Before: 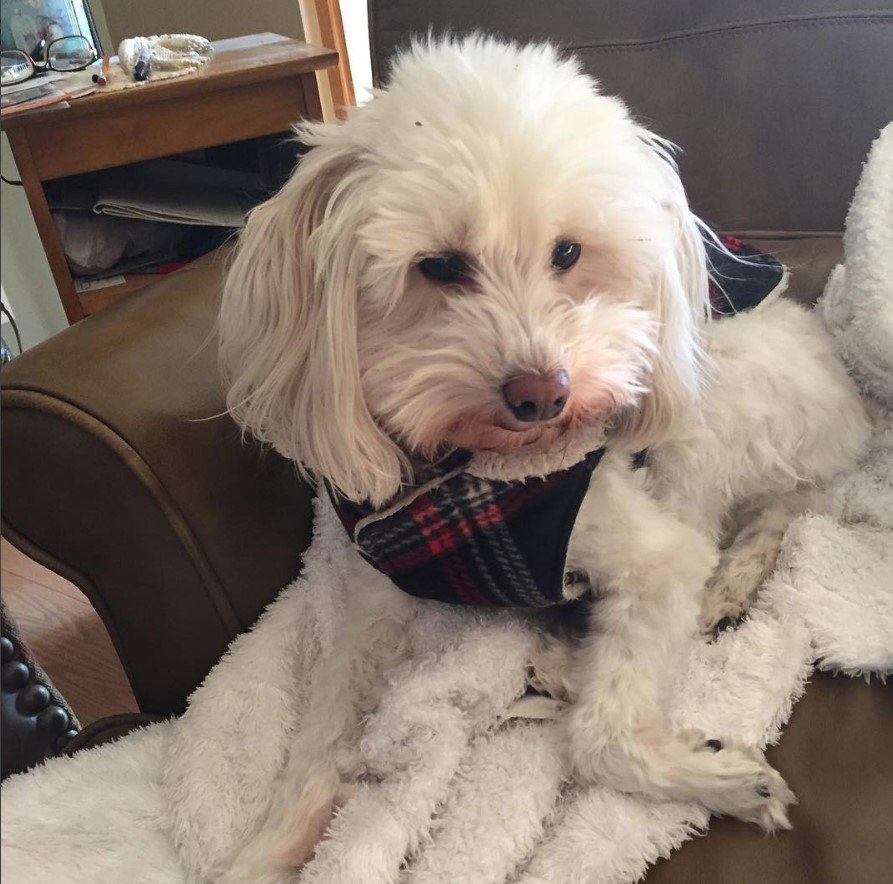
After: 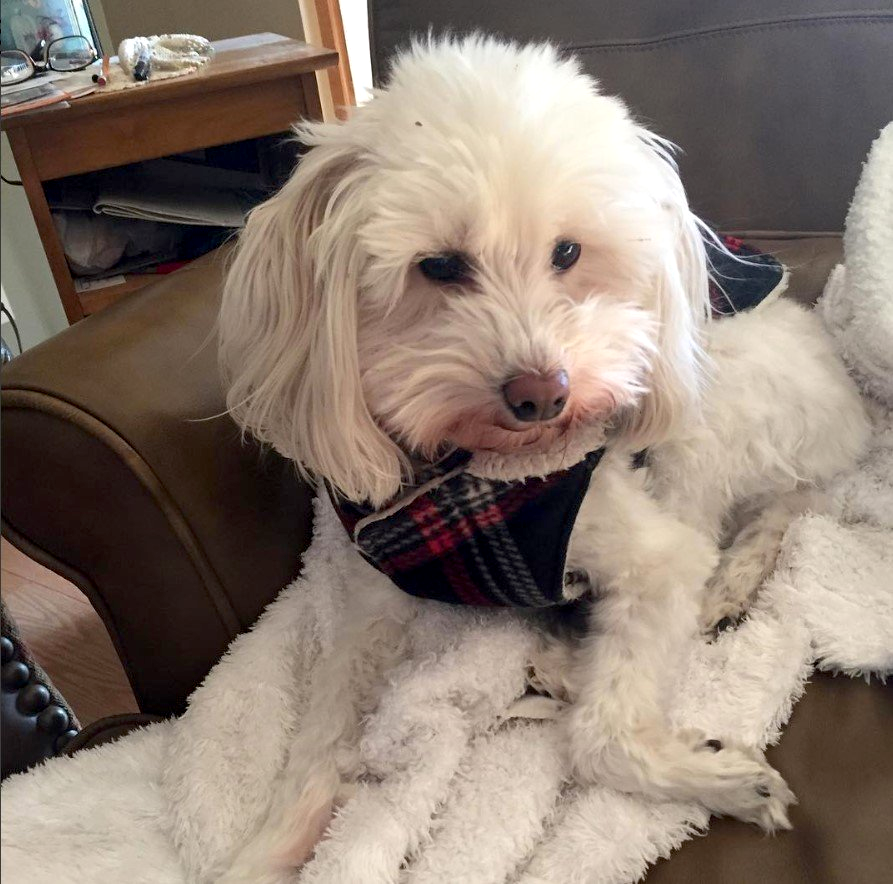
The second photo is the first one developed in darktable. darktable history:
shadows and highlights: shadows -22.41, highlights 45.45, soften with gaussian
exposure: black level correction 0.007, exposure 0.093 EV, compensate highlight preservation false
